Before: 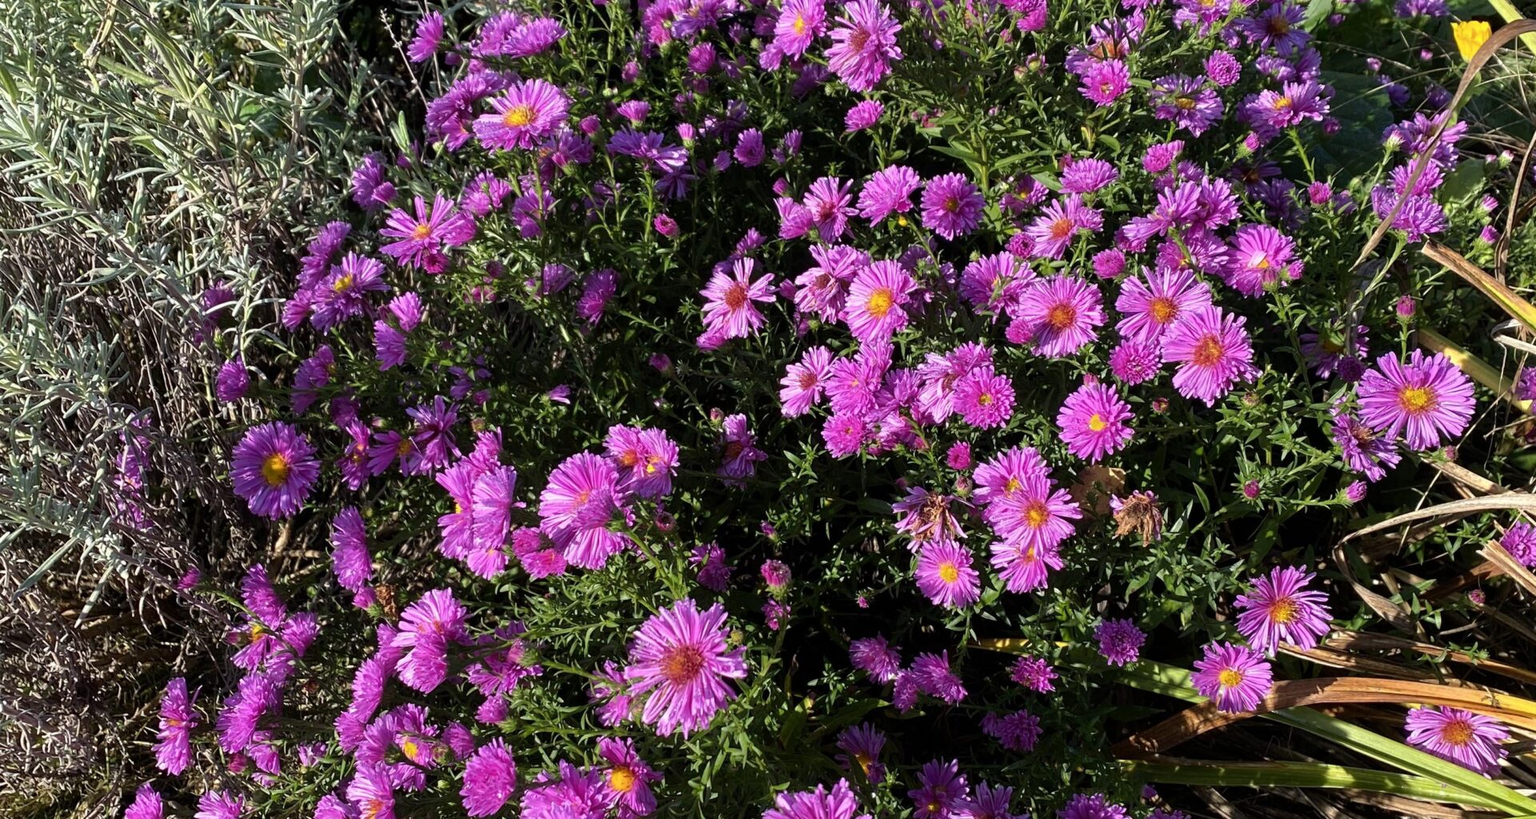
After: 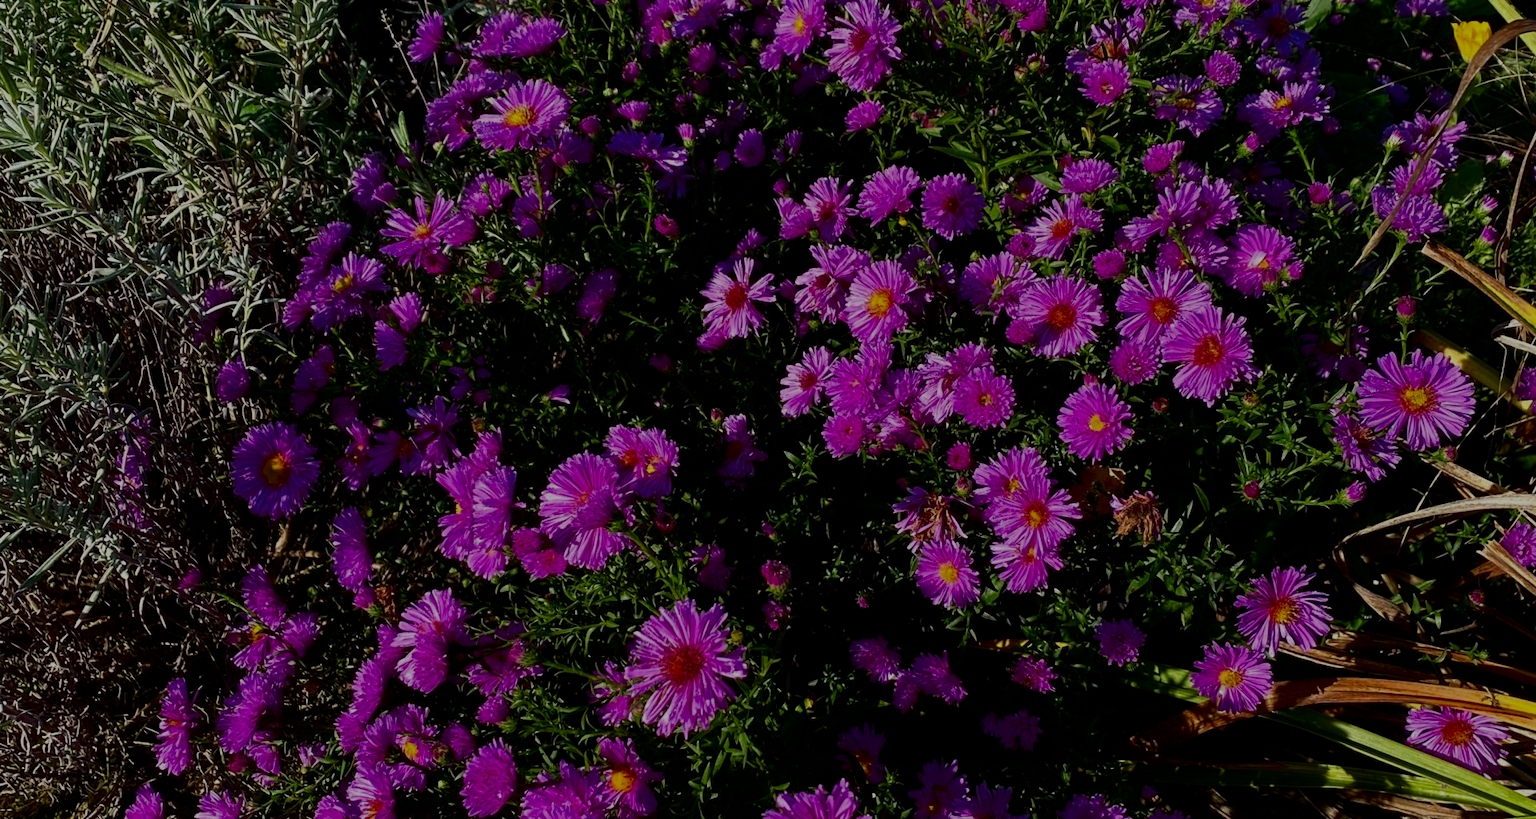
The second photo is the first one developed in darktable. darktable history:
contrast brightness saturation: contrast 0.091, brightness -0.585, saturation 0.167
filmic rgb: black relative exposure -7.65 EV, white relative exposure 4.56 EV, hardness 3.61
